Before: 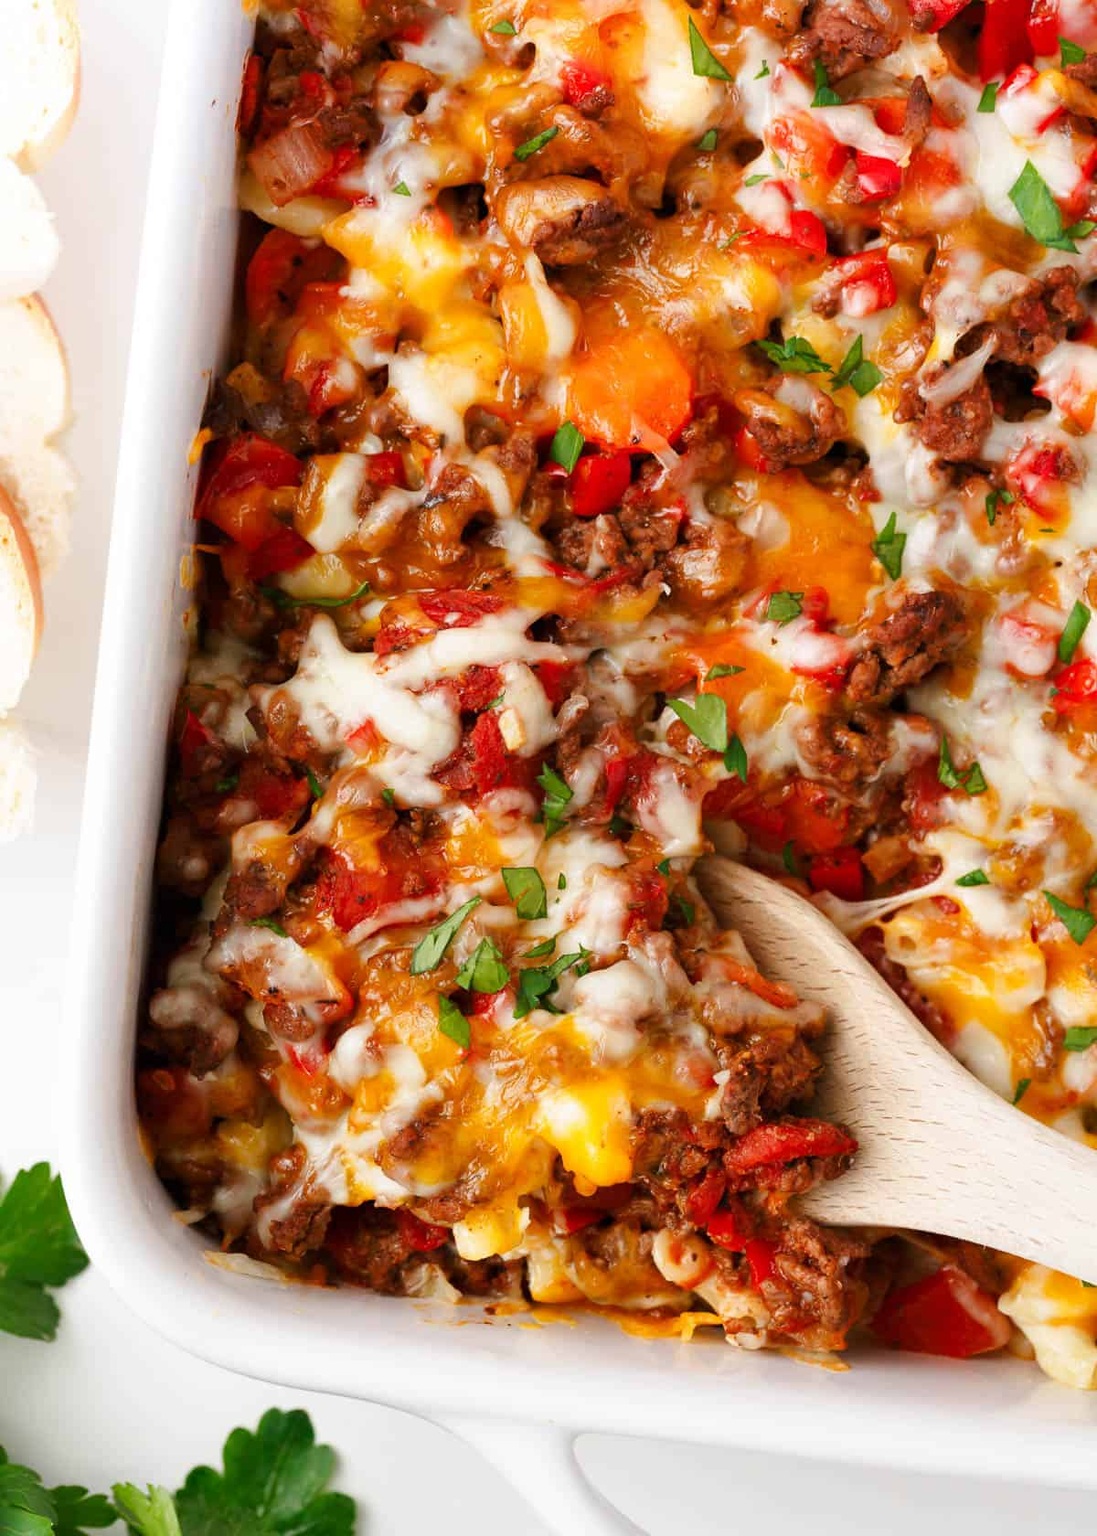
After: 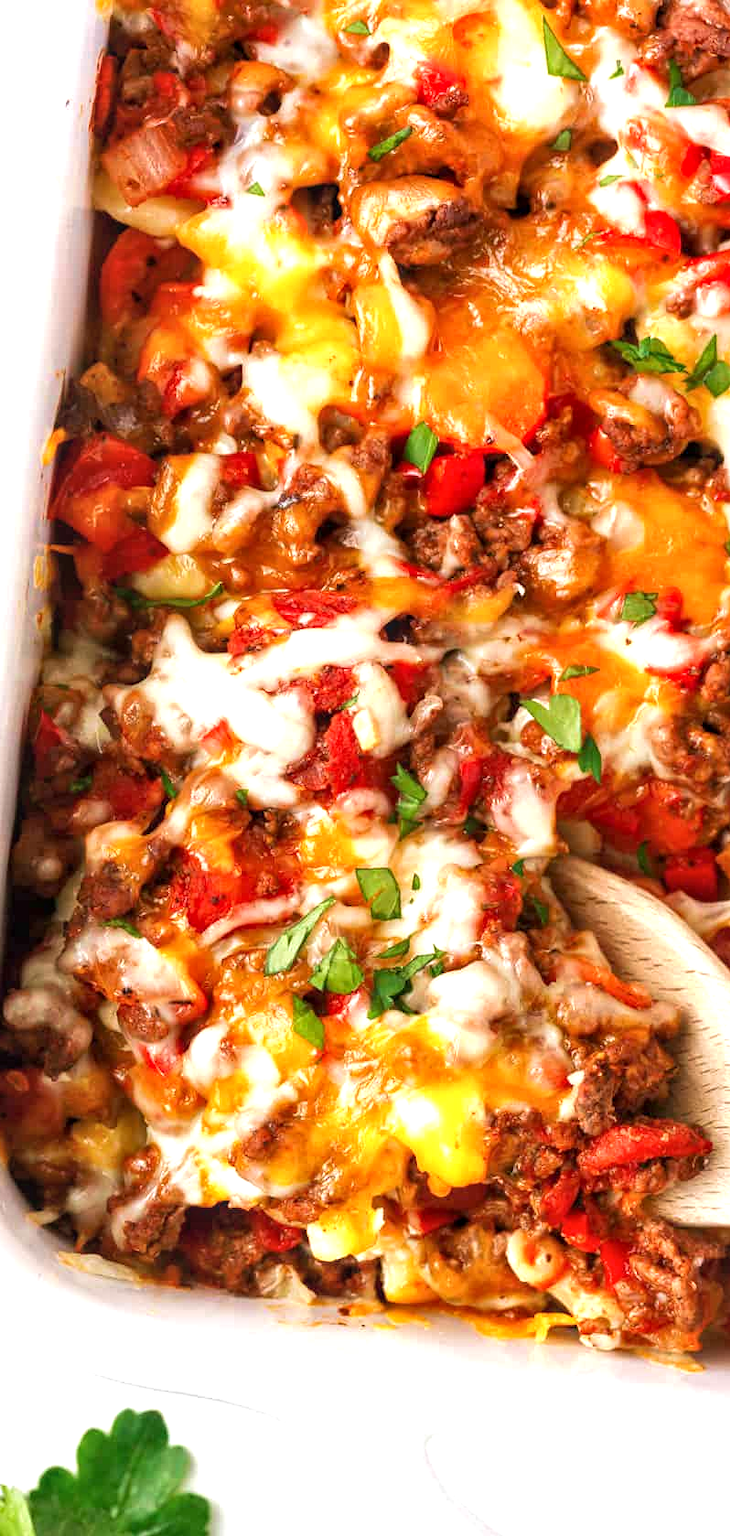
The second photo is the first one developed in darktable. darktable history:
exposure: black level correction 0, exposure 0.7 EV, compensate exposure bias true, compensate highlight preservation false
velvia: strength 22.42%
crop and rotate: left 13.374%, right 20.032%
local contrast: on, module defaults
tone equalizer: -7 EV 0.174 EV, -6 EV 0.132 EV, -5 EV 0.103 EV, -4 EV 0.048 EV, -2 EV -0.018 EV, -1 EV -0.027 EV, +0 EV -0.067 EV, edges refinement/feathering 500, mask exposure compensation -1.57 EV, preserve details no
